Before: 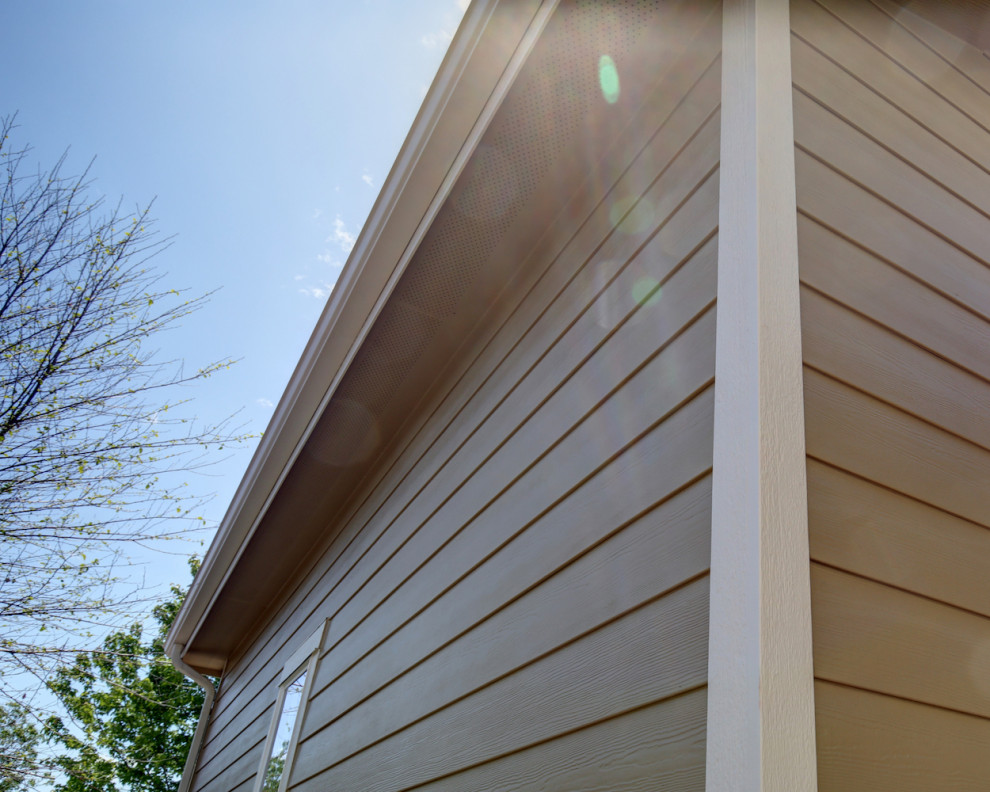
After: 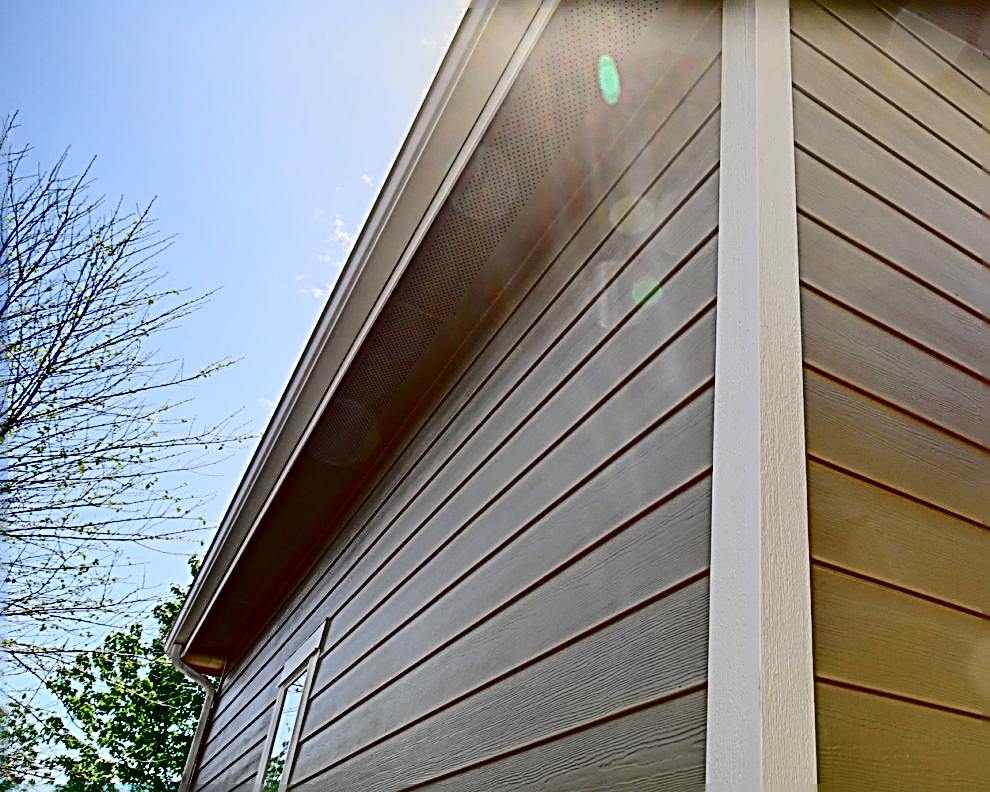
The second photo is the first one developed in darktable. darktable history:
contrast brightness saturation: contrast 0.122, brightness -0.12, saturation 0.196
tone curve: curves: ch0 [(0.014, 0) (0.13, 0.09) (0.227, 0.211) (0.33, 0.395) (0.494, 0.615) (0.662, 0.76) (0.795, 0.846) (1, 0.969)]; ch1 [(0, 0) (0.366, 0.367) (0.447, 0.416) (0.473, 0.484) (0.504, 0.502) (0.525, 0.518) (0.564, 0.601) (0.634, 0.66) (0.746, 0.804) (1, 1)]; ch2 [(0, 0) (0.333, 0.346) (0.375, 0.375) (0.424, 0.43) (0.476, 0.498) (0.496, 0.505) (0.517, 0.522) (0.548, 0.548) (0.579, 0.618) (0.651, 0.674) (0.688, 0.728) (1, 1)], color space Lab, independent channels, preserve colors none
sharpen: radius 3.186, amount 1.743
